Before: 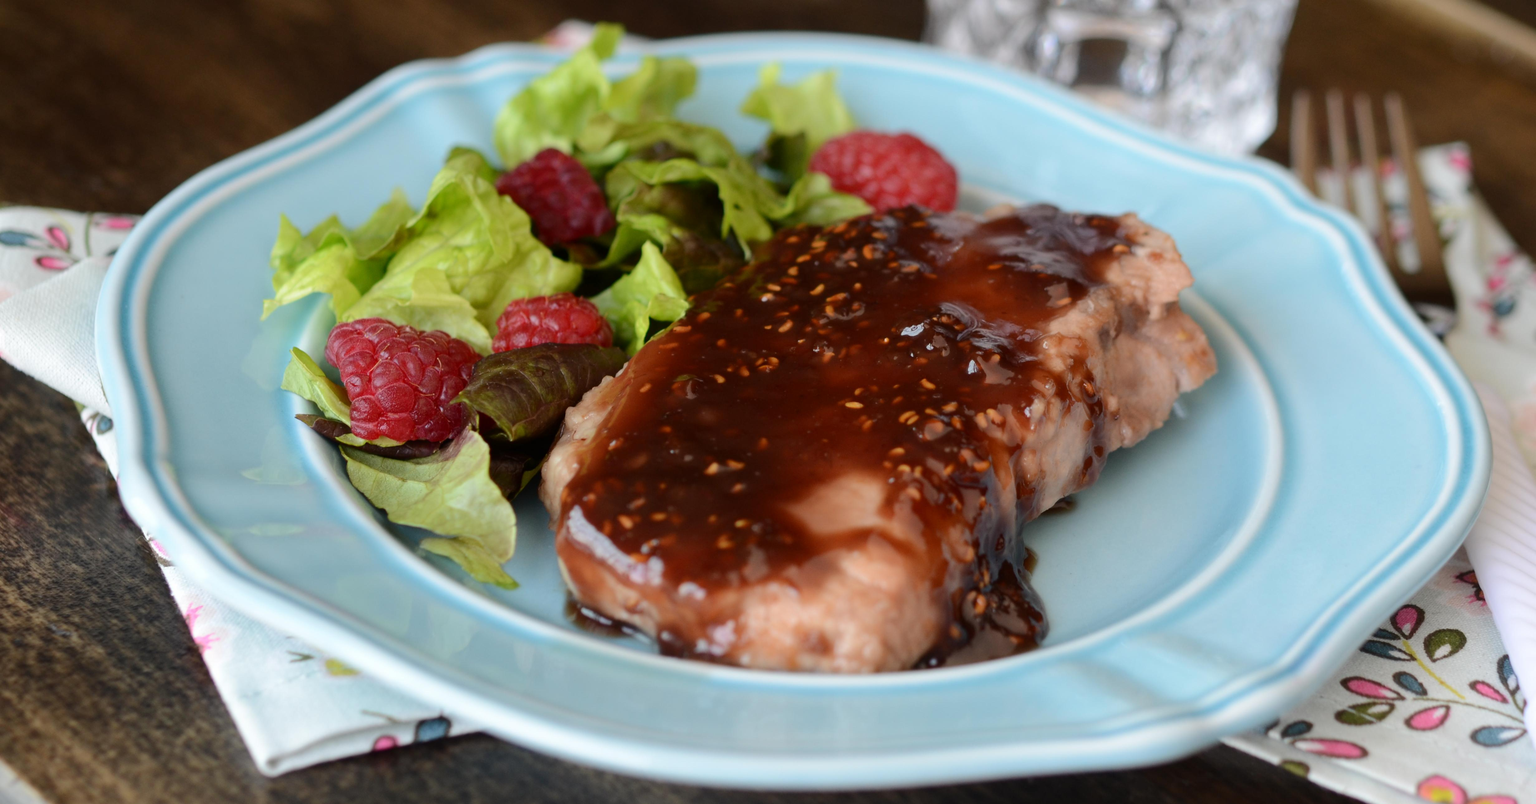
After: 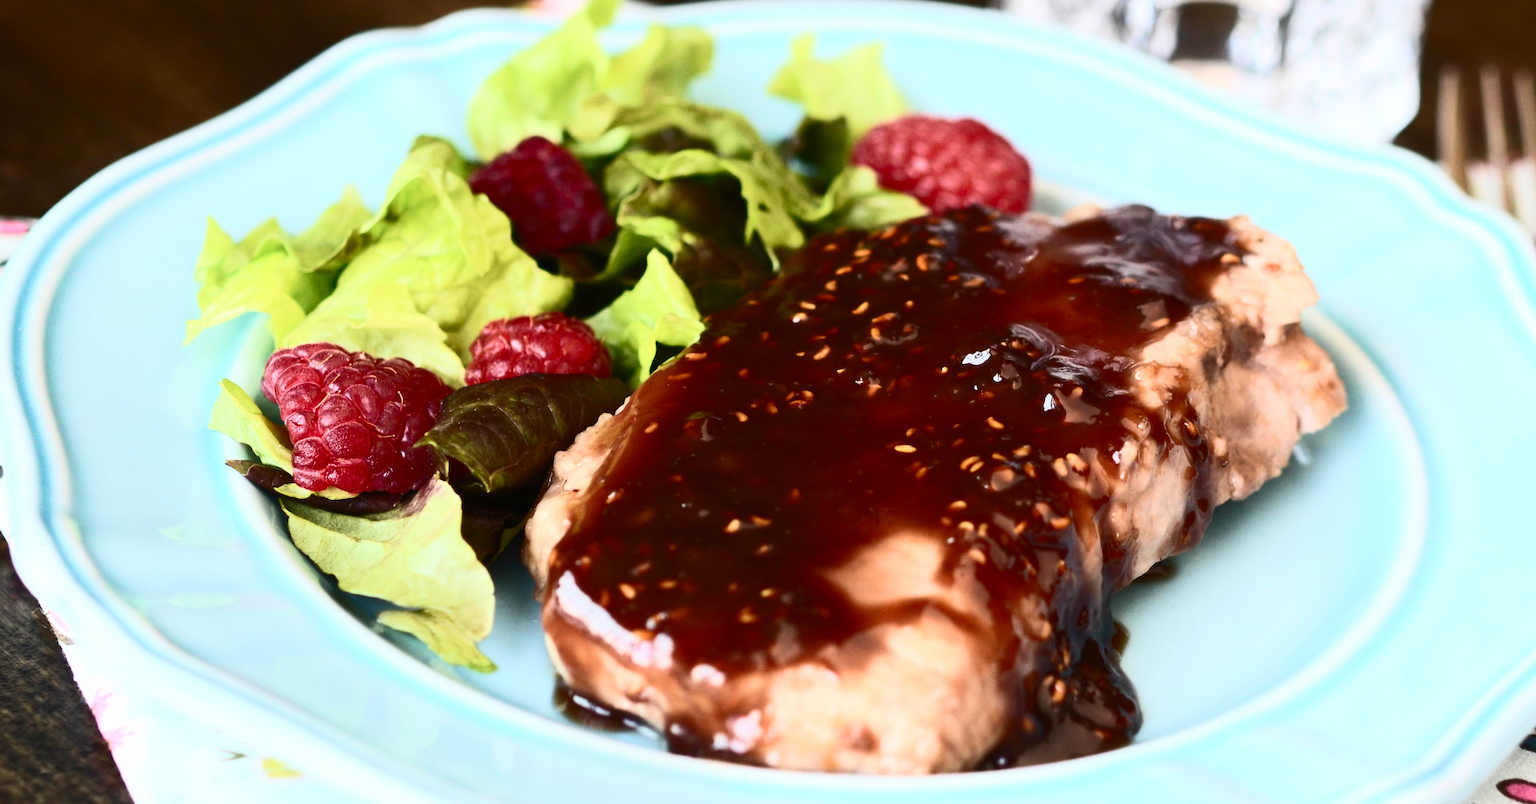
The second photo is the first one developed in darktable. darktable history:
crop and rotate: left 7.196%, top 4.574%, right 10.605%, bottom 13.178%
contrast brightness saturation: contrast 0.62, brightness 0.34, saturation 0.14
velvia: on, module defaults
